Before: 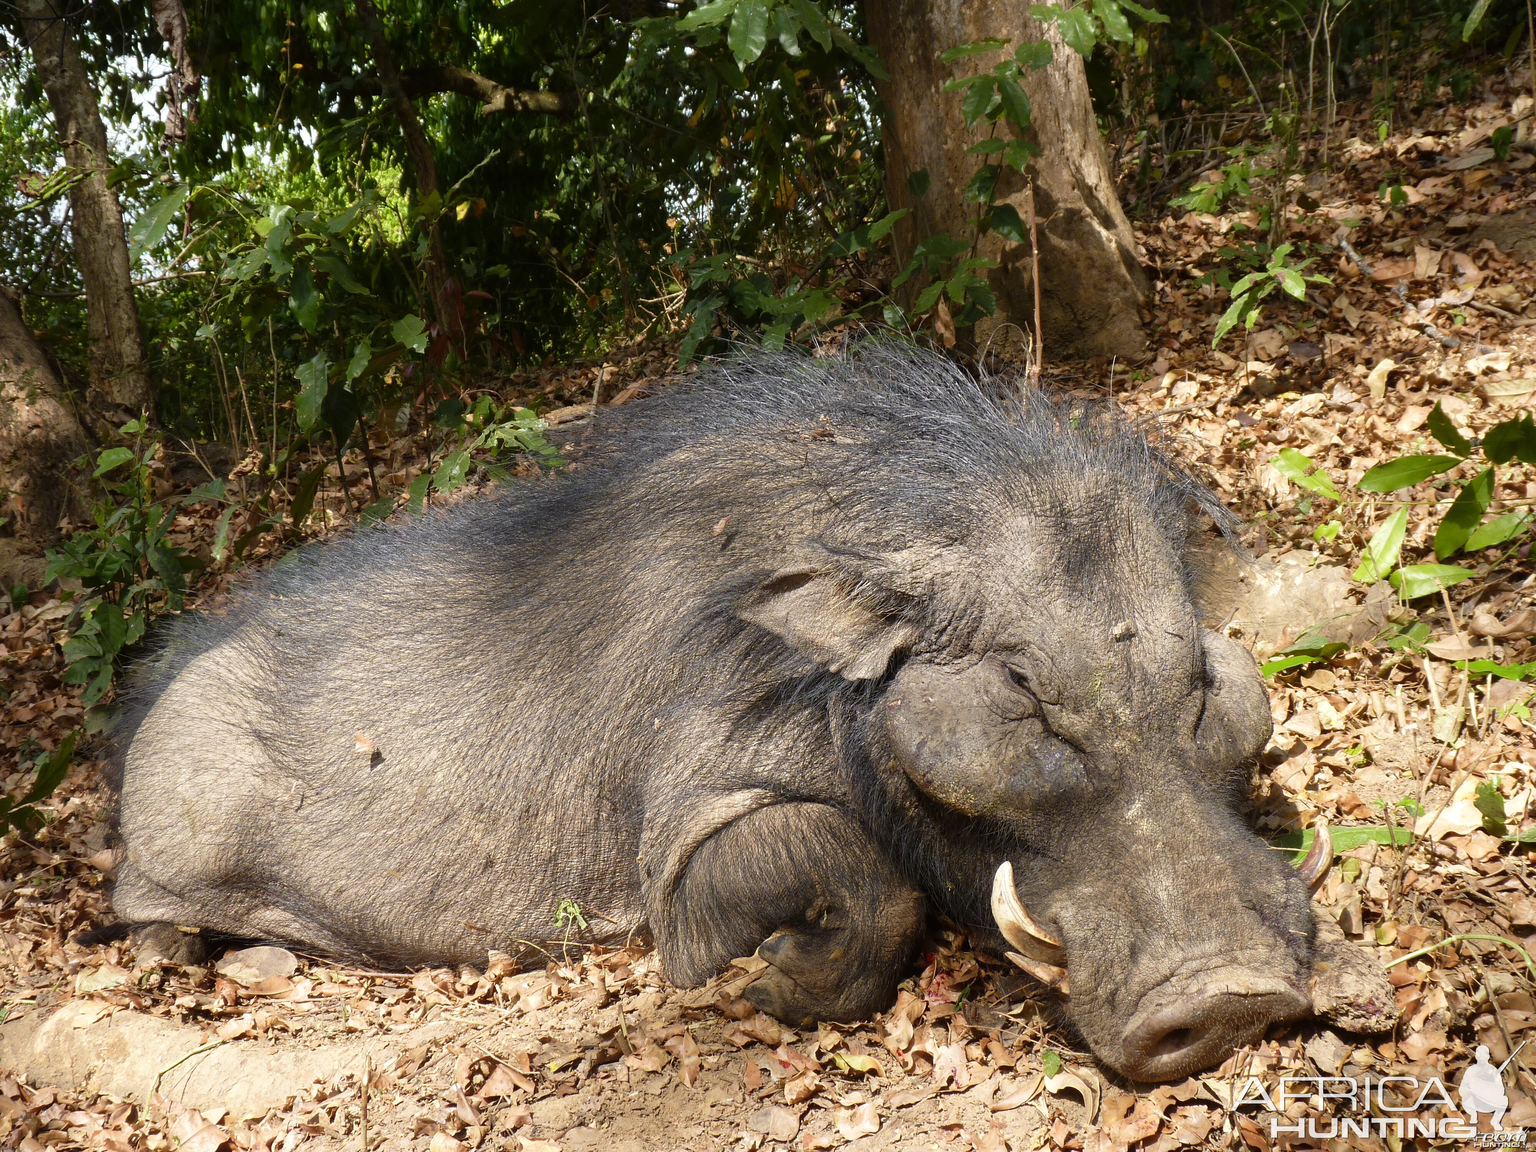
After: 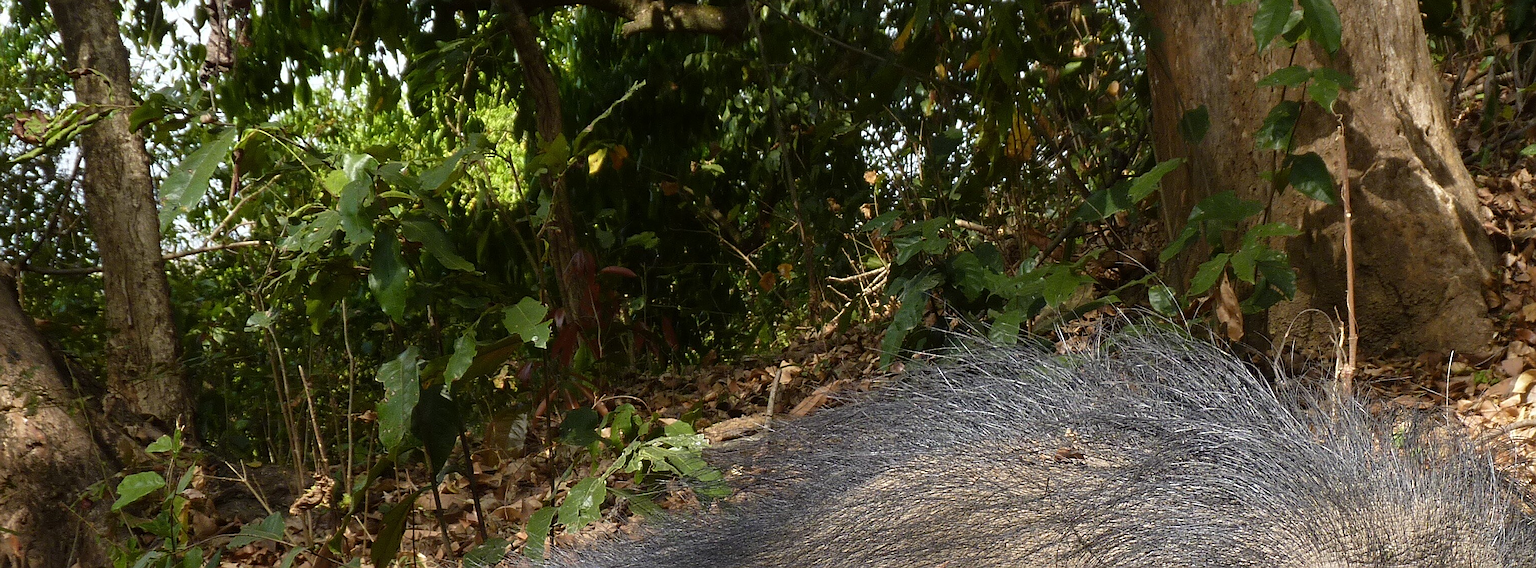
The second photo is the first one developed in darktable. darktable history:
crop: left 0.547%, top 7.646%, right 23.228%, bottom 54.734%
sharpen: on, module defaults
